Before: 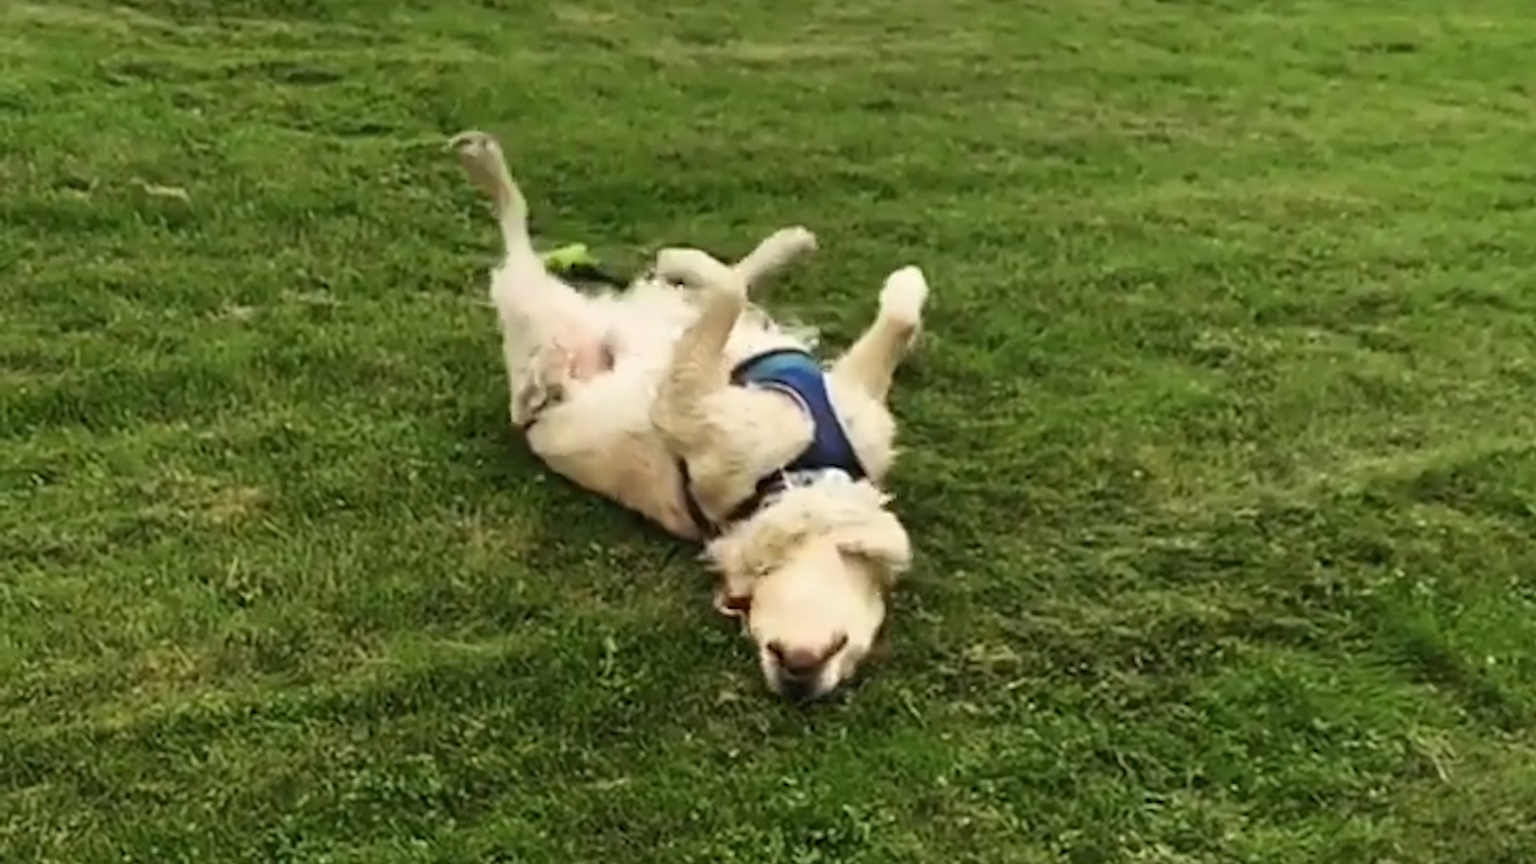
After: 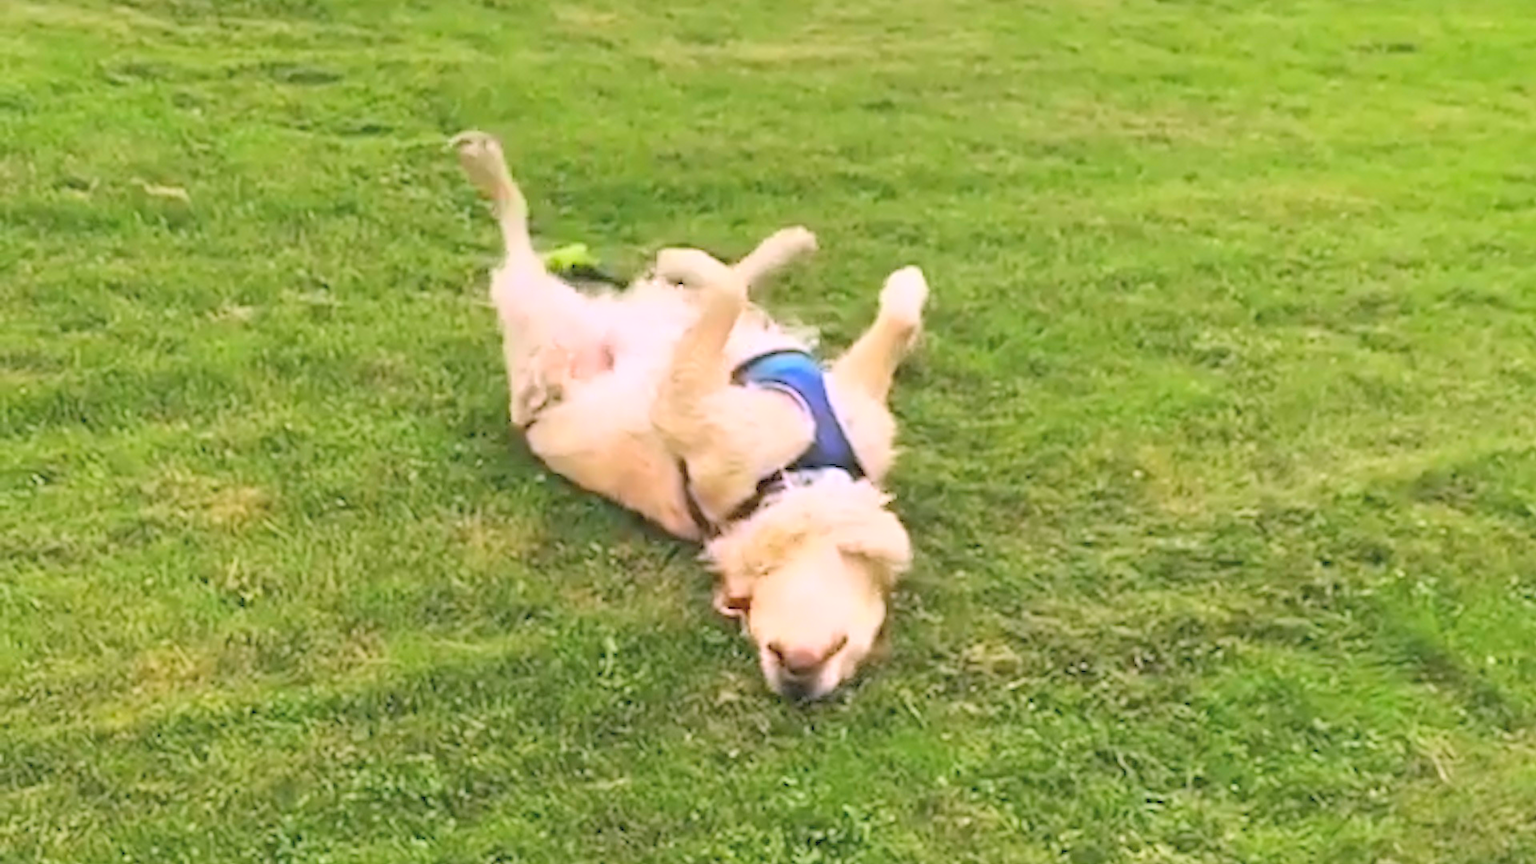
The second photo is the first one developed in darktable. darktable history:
exposure: black level correction 0, exposure 1.675 EV, compensate exposure bias true, compensate highlight preservation false
white balance: red 1.066, blue 1.119
global tonemap: drago (0.7, 100)
